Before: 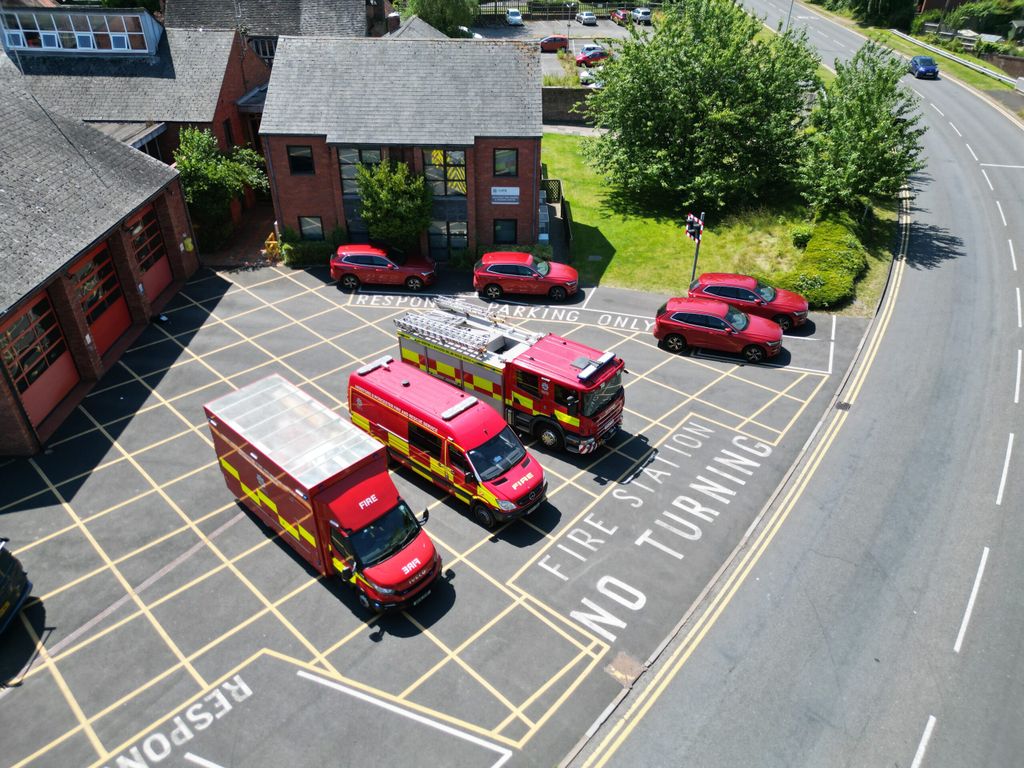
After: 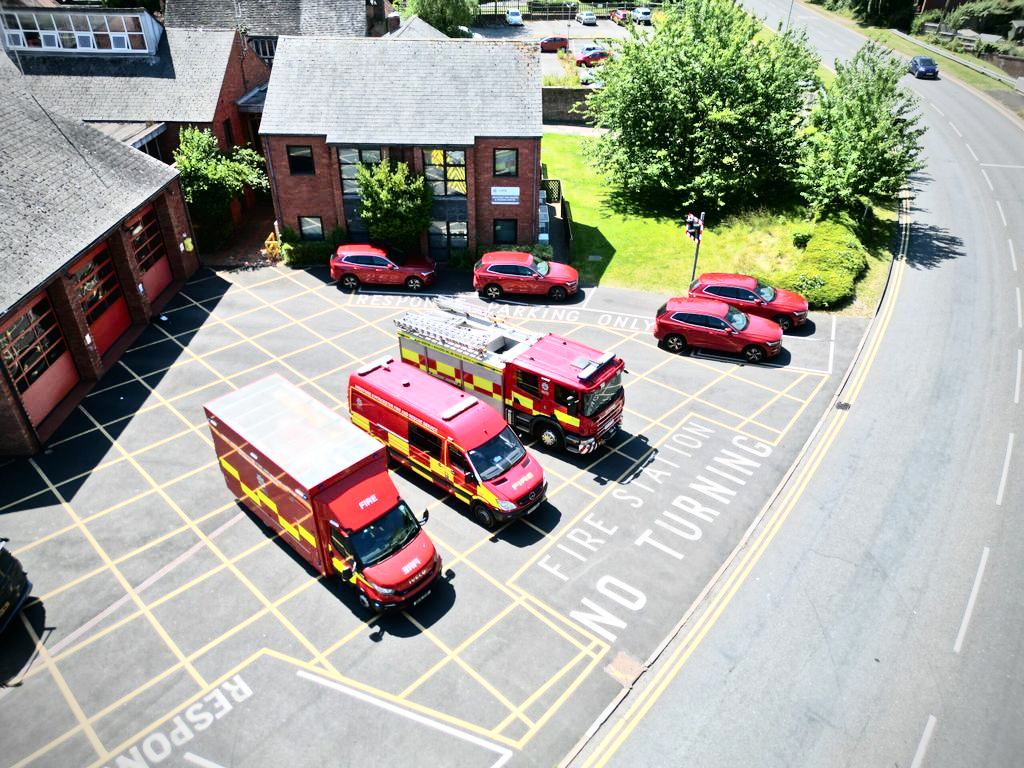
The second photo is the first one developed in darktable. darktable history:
tone equalizer: -7 EV 0.15 EV, -6 EV 0.6 EV, -5 EV 1.15 EV, -4 EV 1.33 EV, -3 EV 1.15 EV, -2 EV 0.6 EV, -1 EV 0.15 EV, mask exposure compensation -0.5 EV
contrast brightness saturation: contrast 0.39, brightness 0.1
vignetting: on, module defaults
